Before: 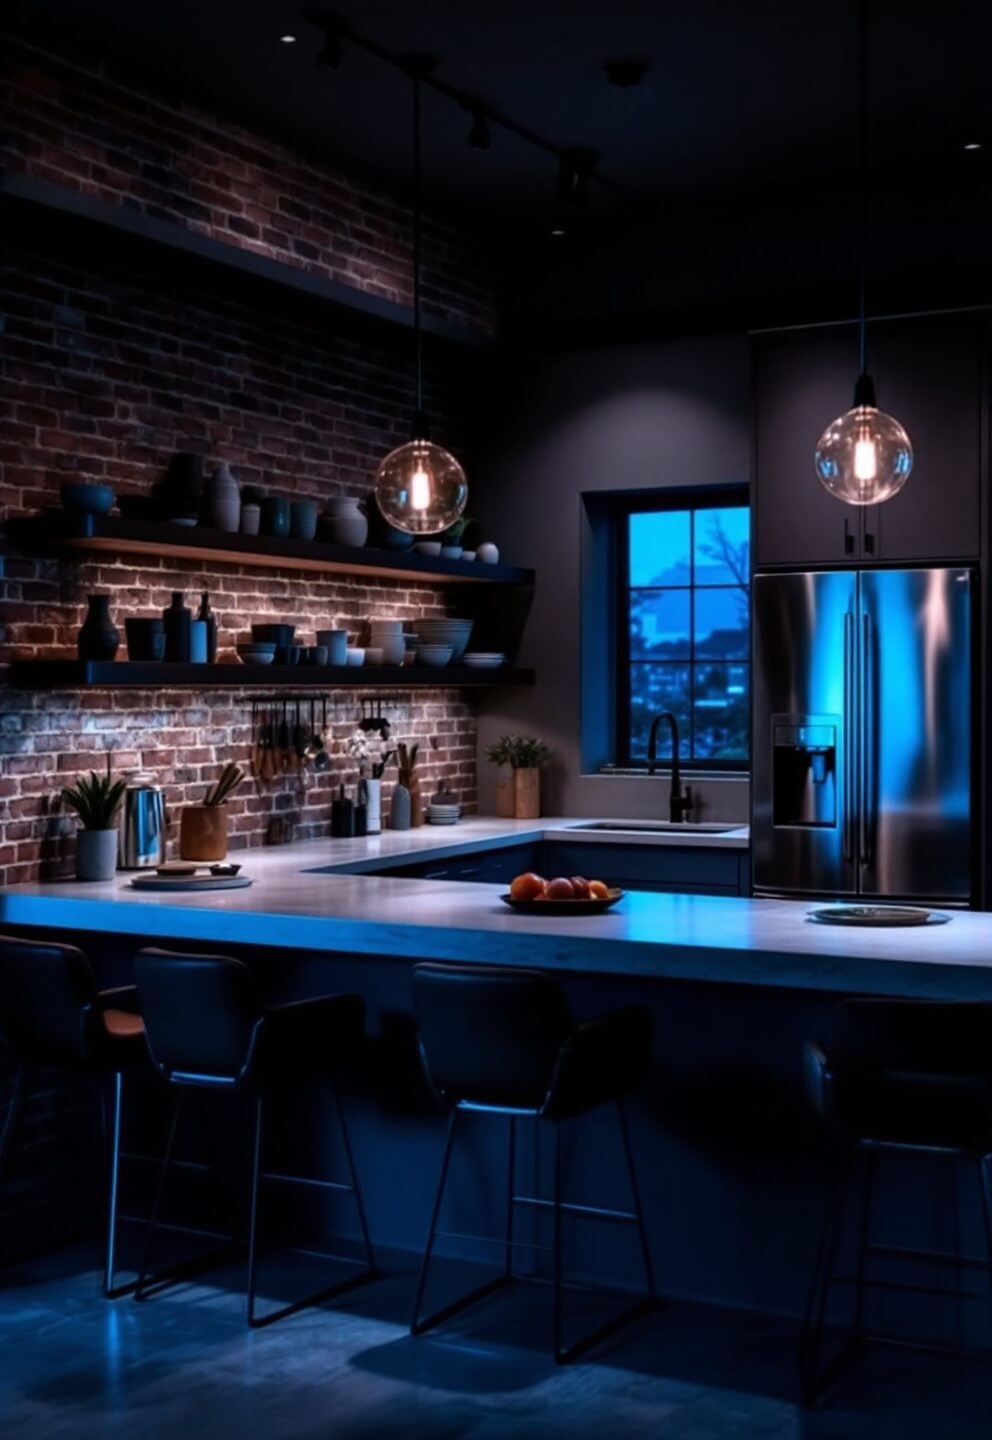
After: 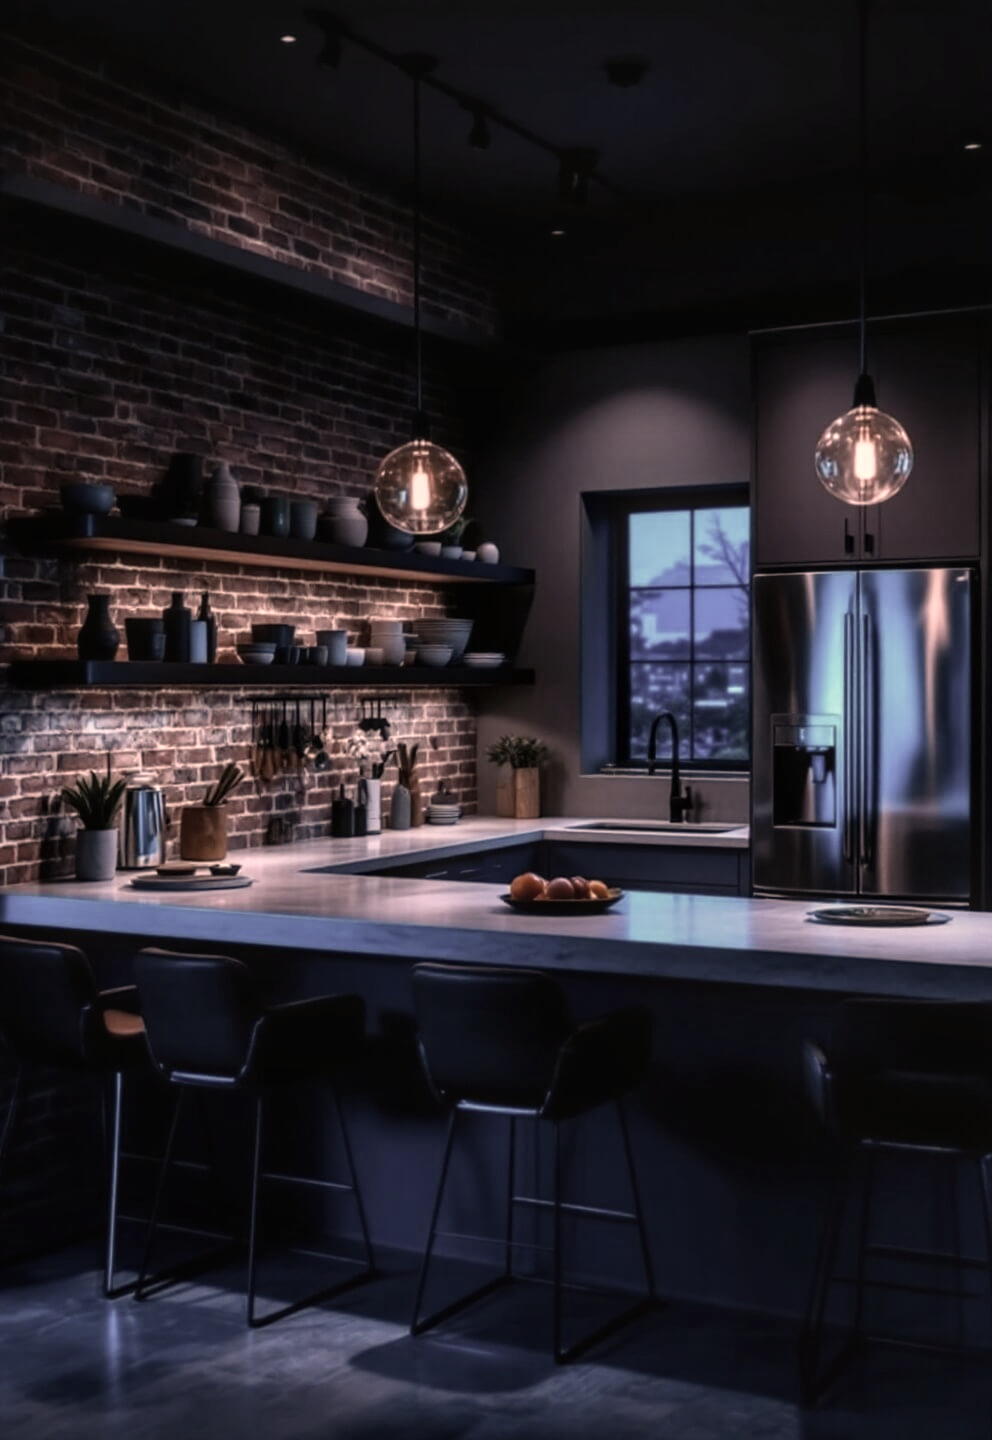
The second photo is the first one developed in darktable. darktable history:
local contrast: detail 130%
color correction: highlights a* 11.35, highlights b* 11.43
contrast brightness saturation: contrast -0.053, saturation -0.395
